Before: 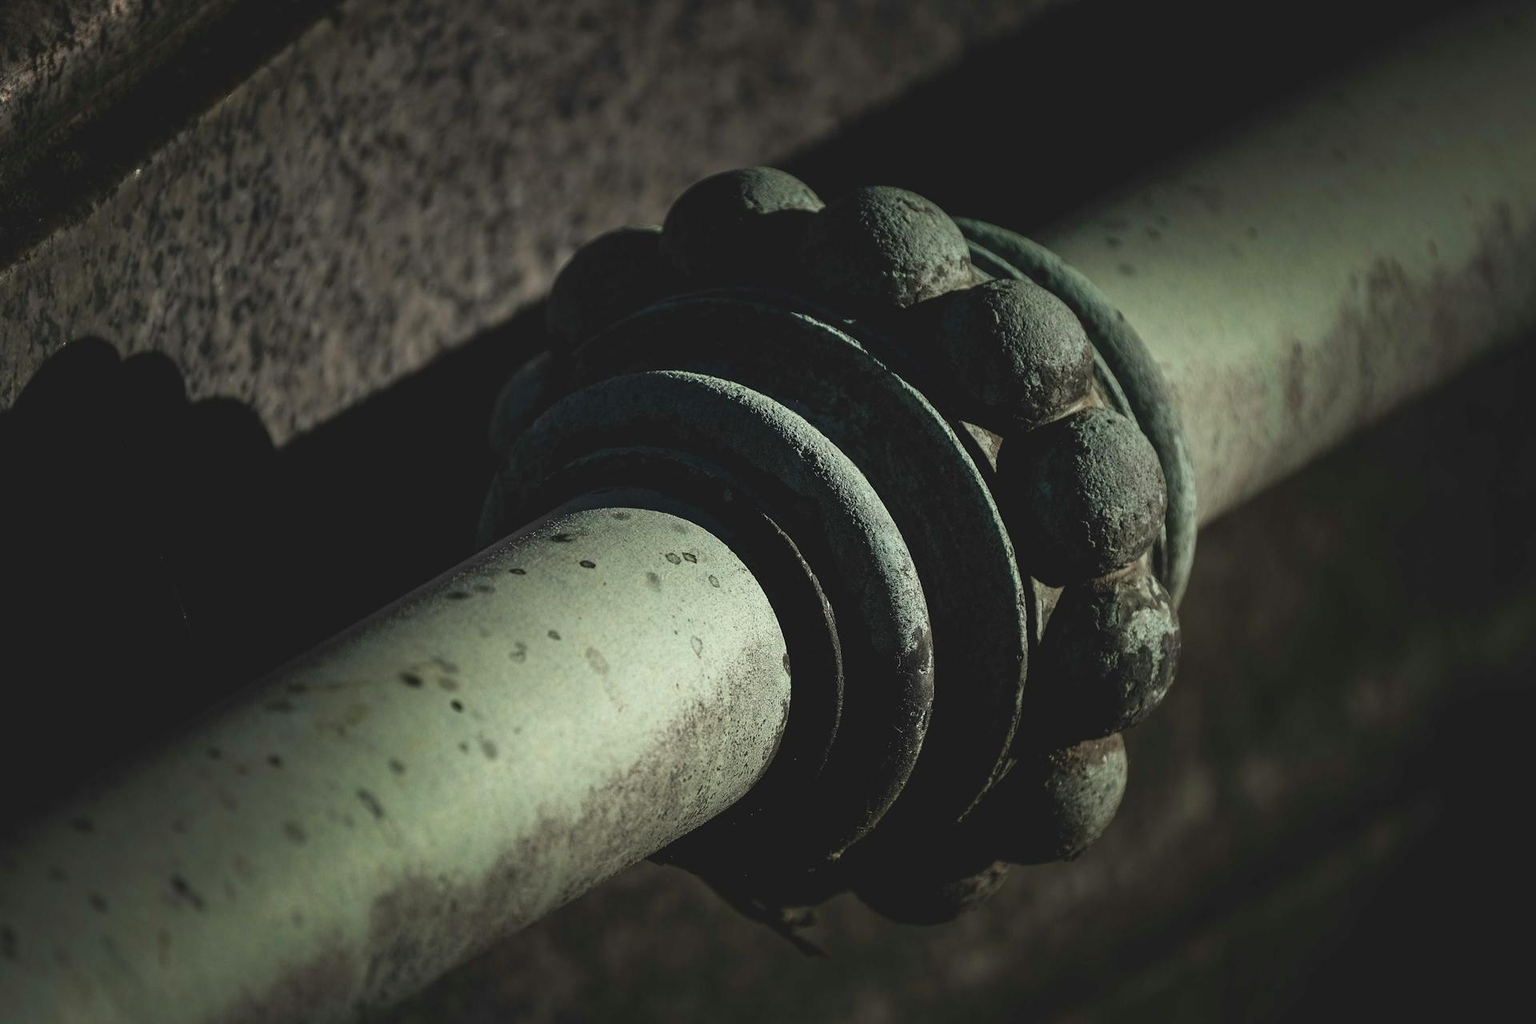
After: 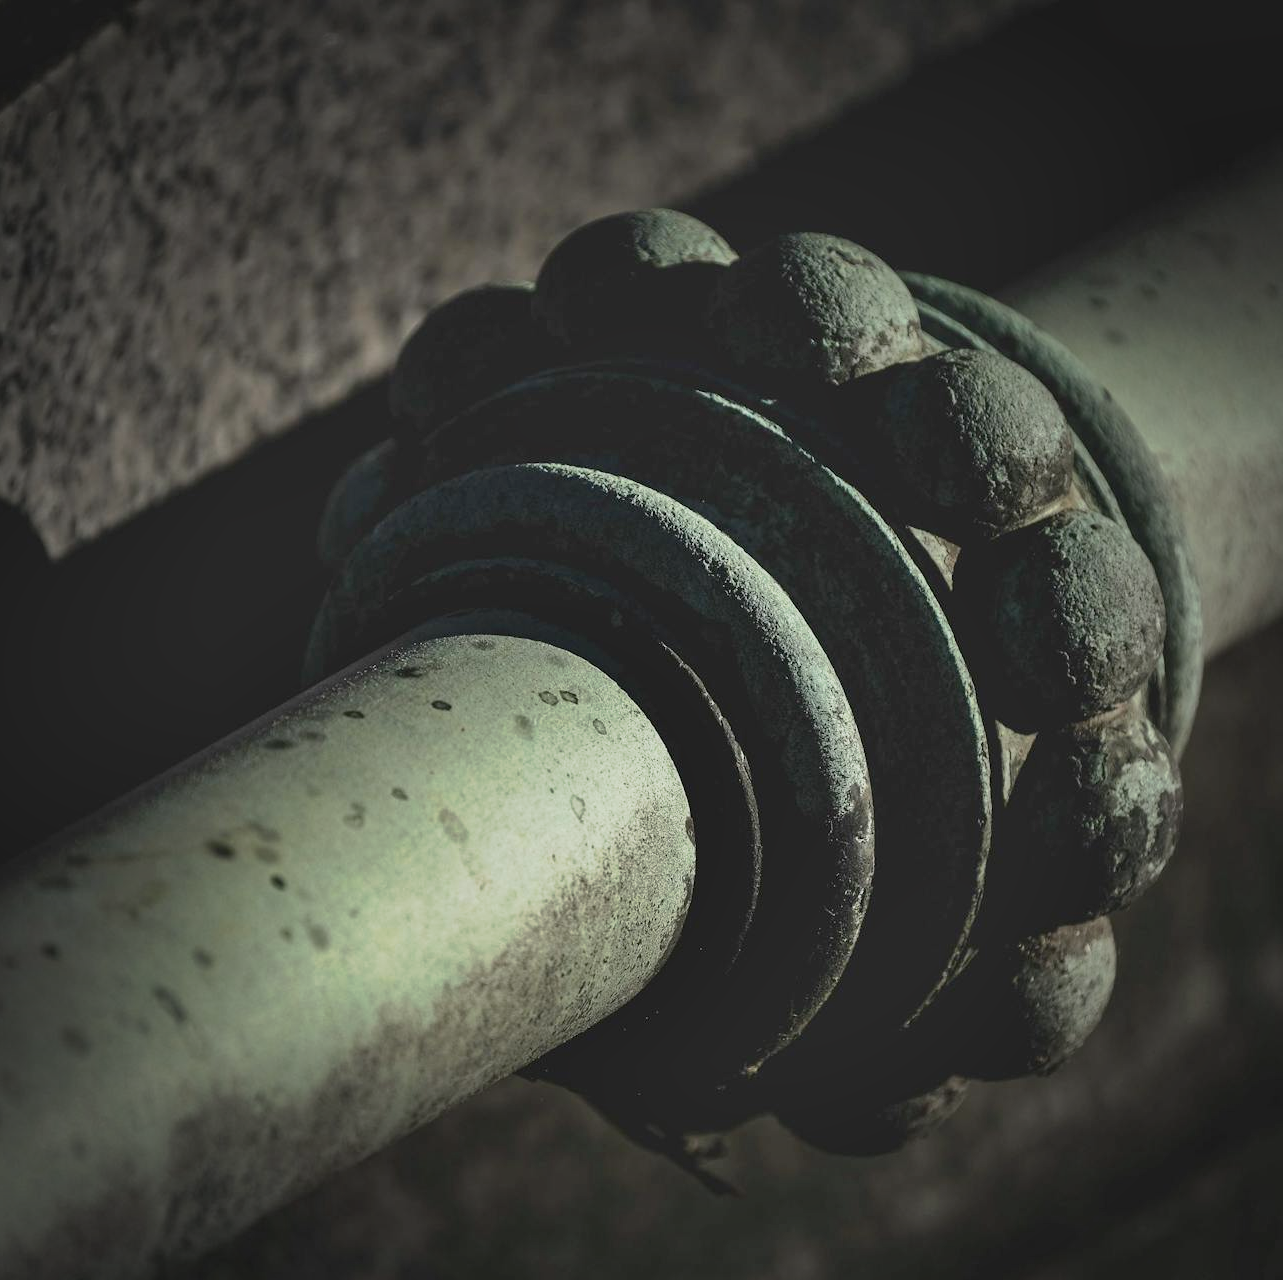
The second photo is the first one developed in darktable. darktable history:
shadows and highlights: shadows 43.55, white point adjustment -1.62, soften with gaussian
crop and rotate: left 15.308%, right 17.86%
tone curve: curves: ch0 [(0.013, 0) (0.061, 0.068) (0.239, 0.256) (0.502, 0.505) (0.683, 0.676) (0.761, 0.773) (0.858, 0.858) (0.987, 0.945)]; ch1 [(0, 0) (0.172, 0.123) (0.304, 0.288) (0.414, 0.44) (0.472, 0.473) (0.502, 0.508) (0.521, 0.528) (0.583, 0.595) (0.654, 0.673) (0.728, 0.761) (1, 1)]; ch2 [(0, 0) (0.411, 0.424) (0.485, 0.476) (0.502, 0.502) (0.553, 0.557) (0.57, 0.576) (1, 1)], preserve colors none
vignetting: fall-off start 66.94%, width/height ratio 1.009
